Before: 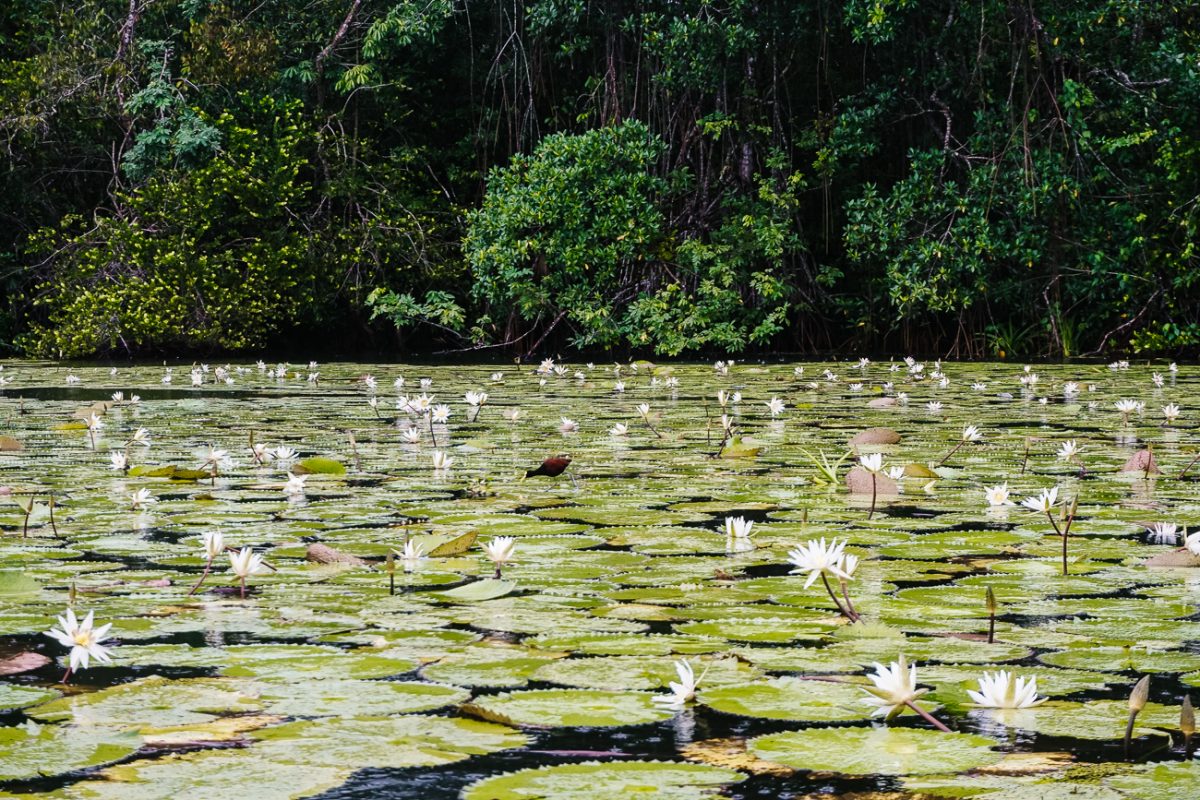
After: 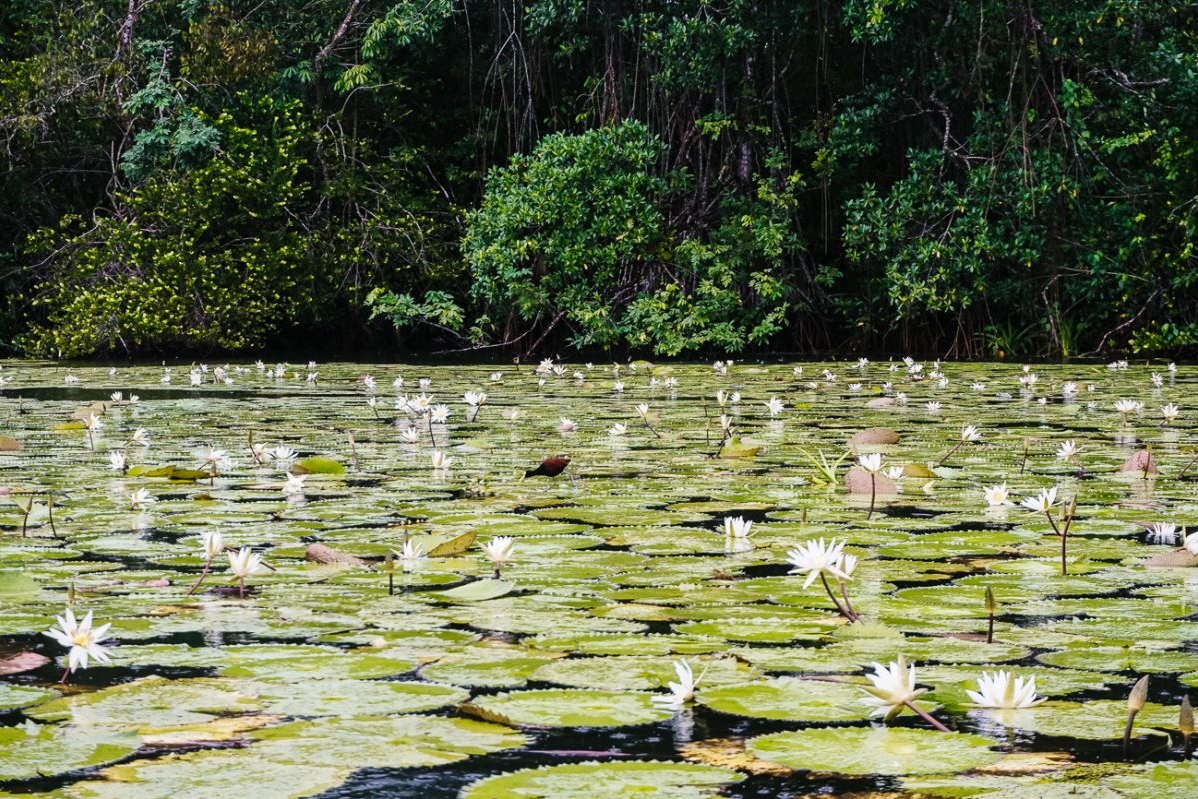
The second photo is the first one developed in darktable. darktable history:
crop and rotate: left 0.126%
base curve: curves: ch0 [(0, 0) (0.472, 0.508) (1, 1)]
